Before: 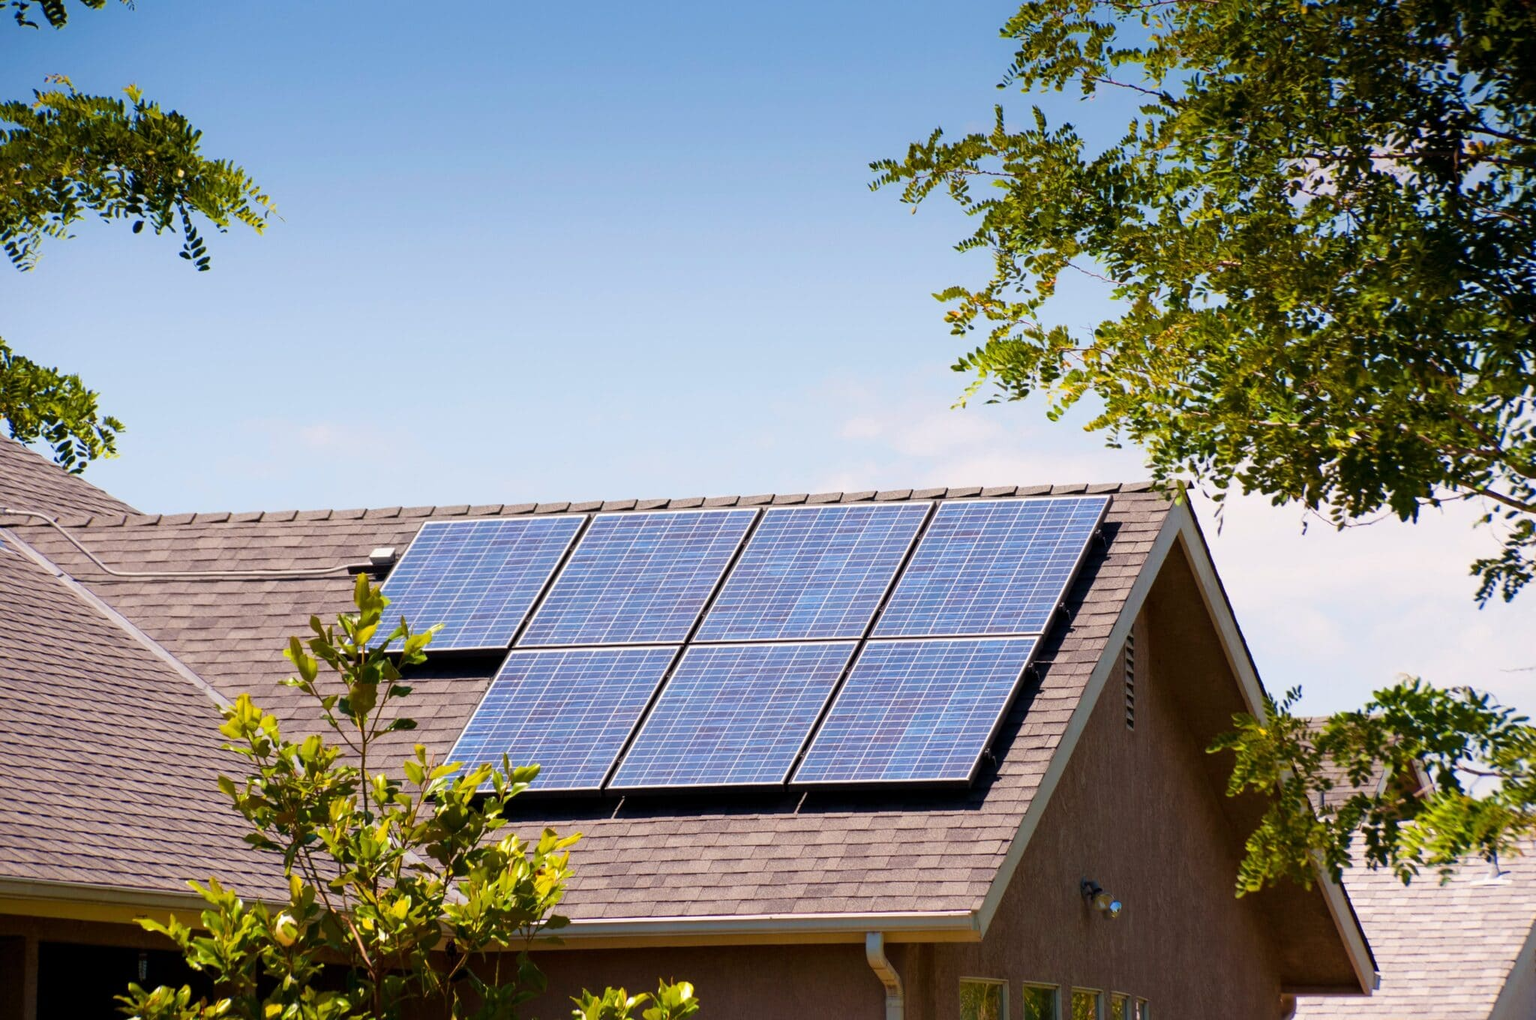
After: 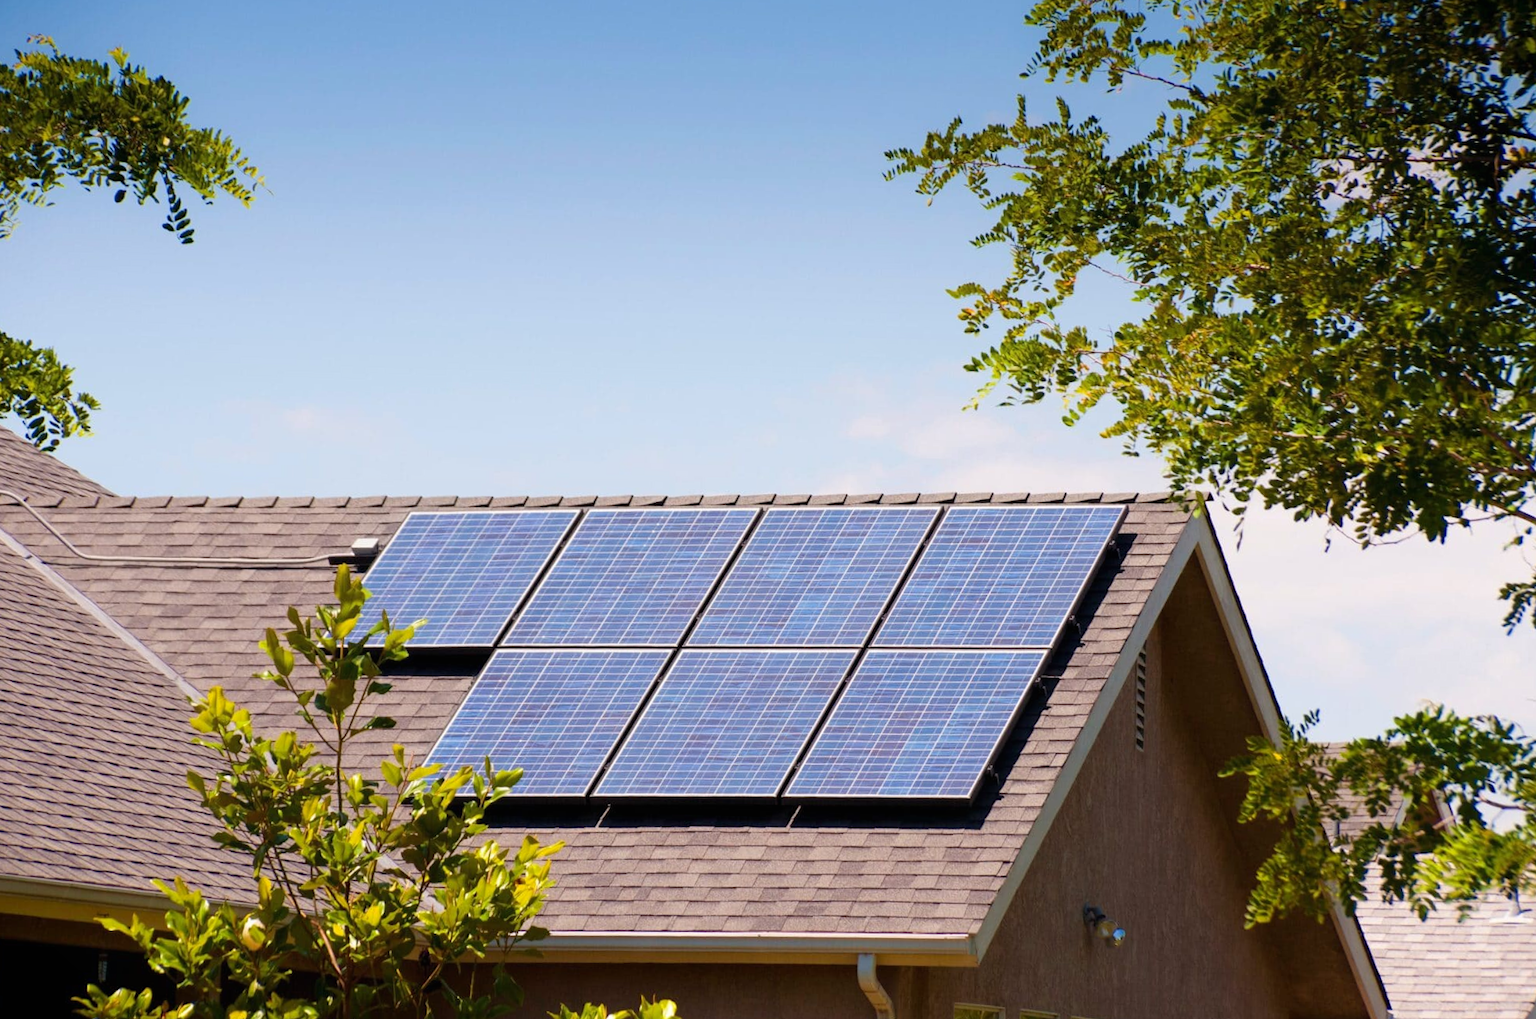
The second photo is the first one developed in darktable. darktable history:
crop and rotate: angle -1.65°
local contrast: mode bilateral grid, contrast 99, coarseness 99, detail 92%, midtone range 0.2
